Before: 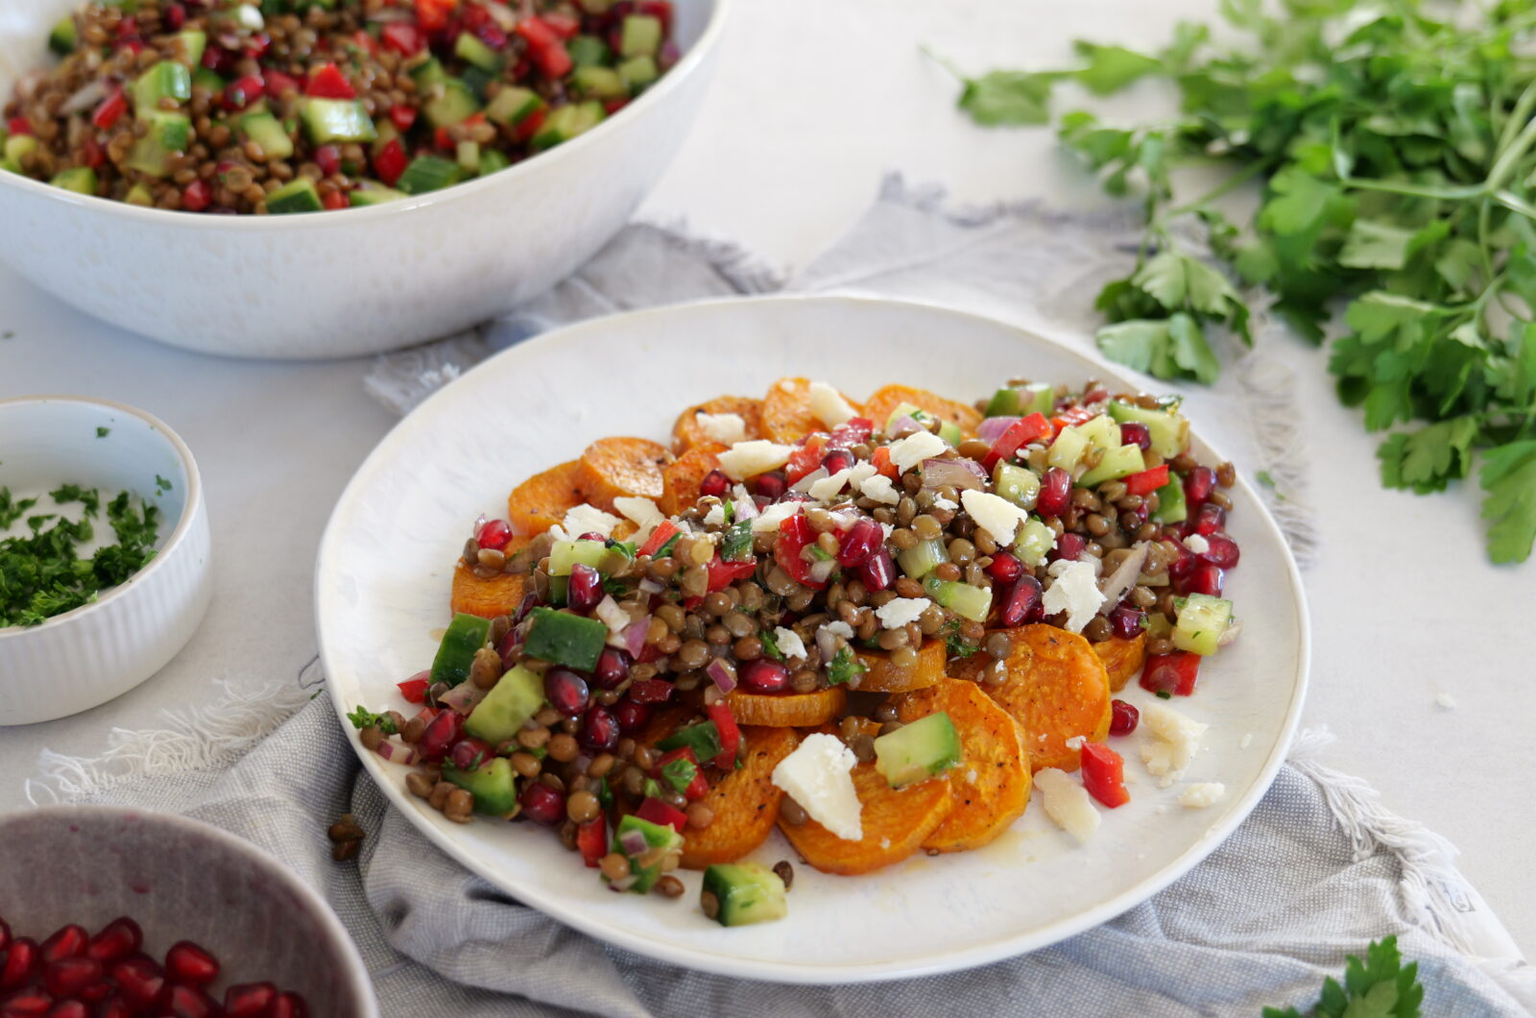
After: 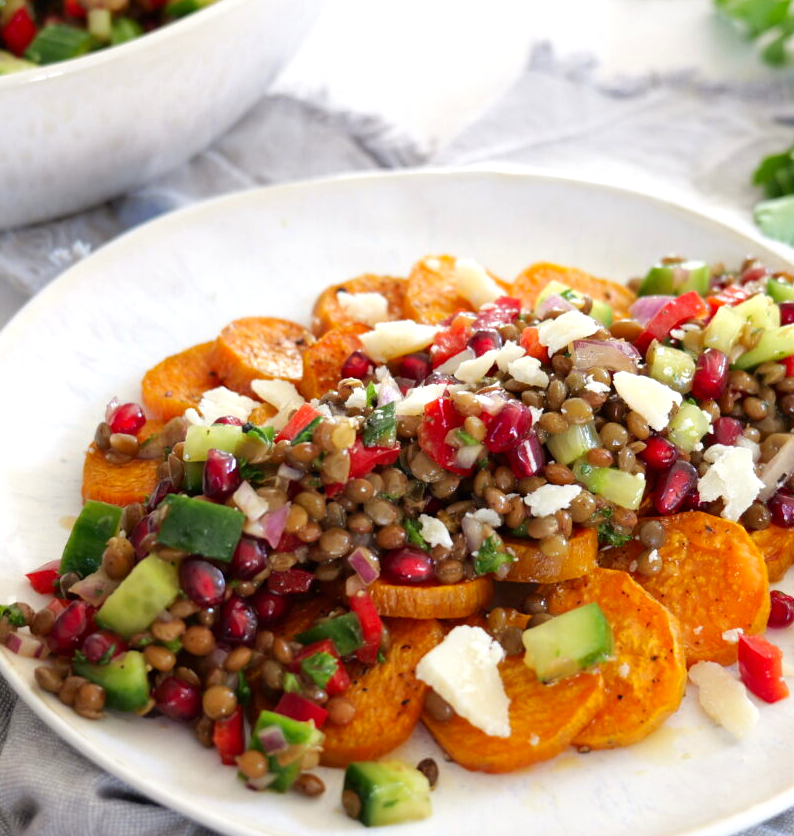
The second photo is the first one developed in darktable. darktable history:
contrast brightness saturation: saturation 0.179
crop and rotate: angle 0.012°, left 24.287%, top 13.094%, right 26.047%, bottom 7.985%
shadows and highlights: radius 111.72, shadows 51.5, white point adjustment 9.1, highlights -2.85, soften with gaussian
